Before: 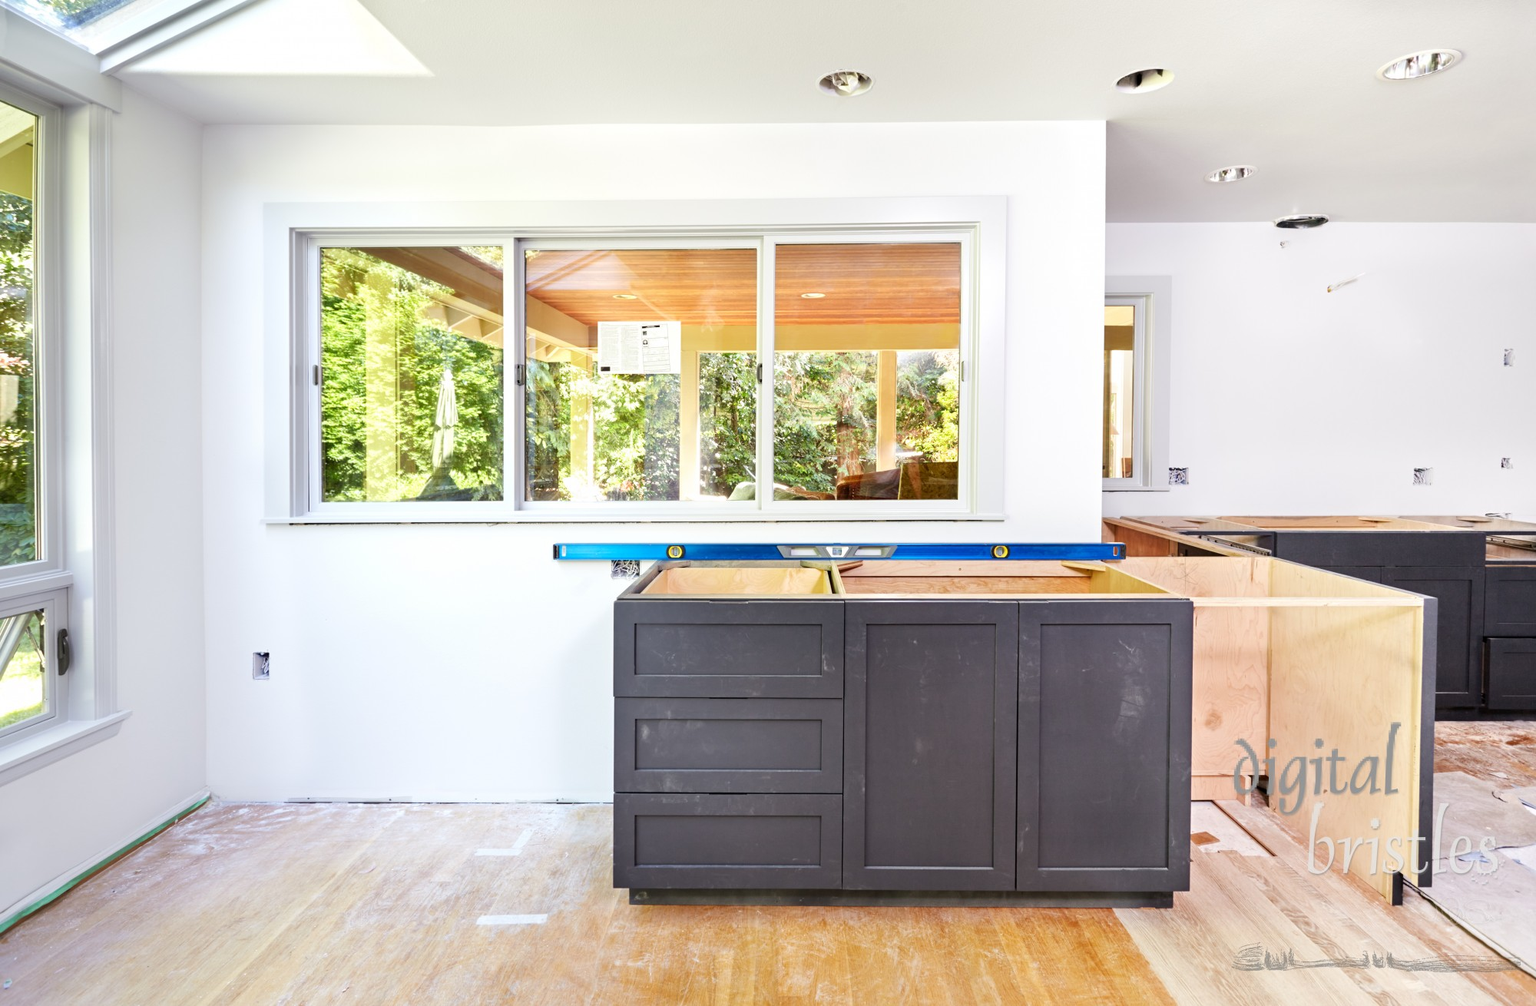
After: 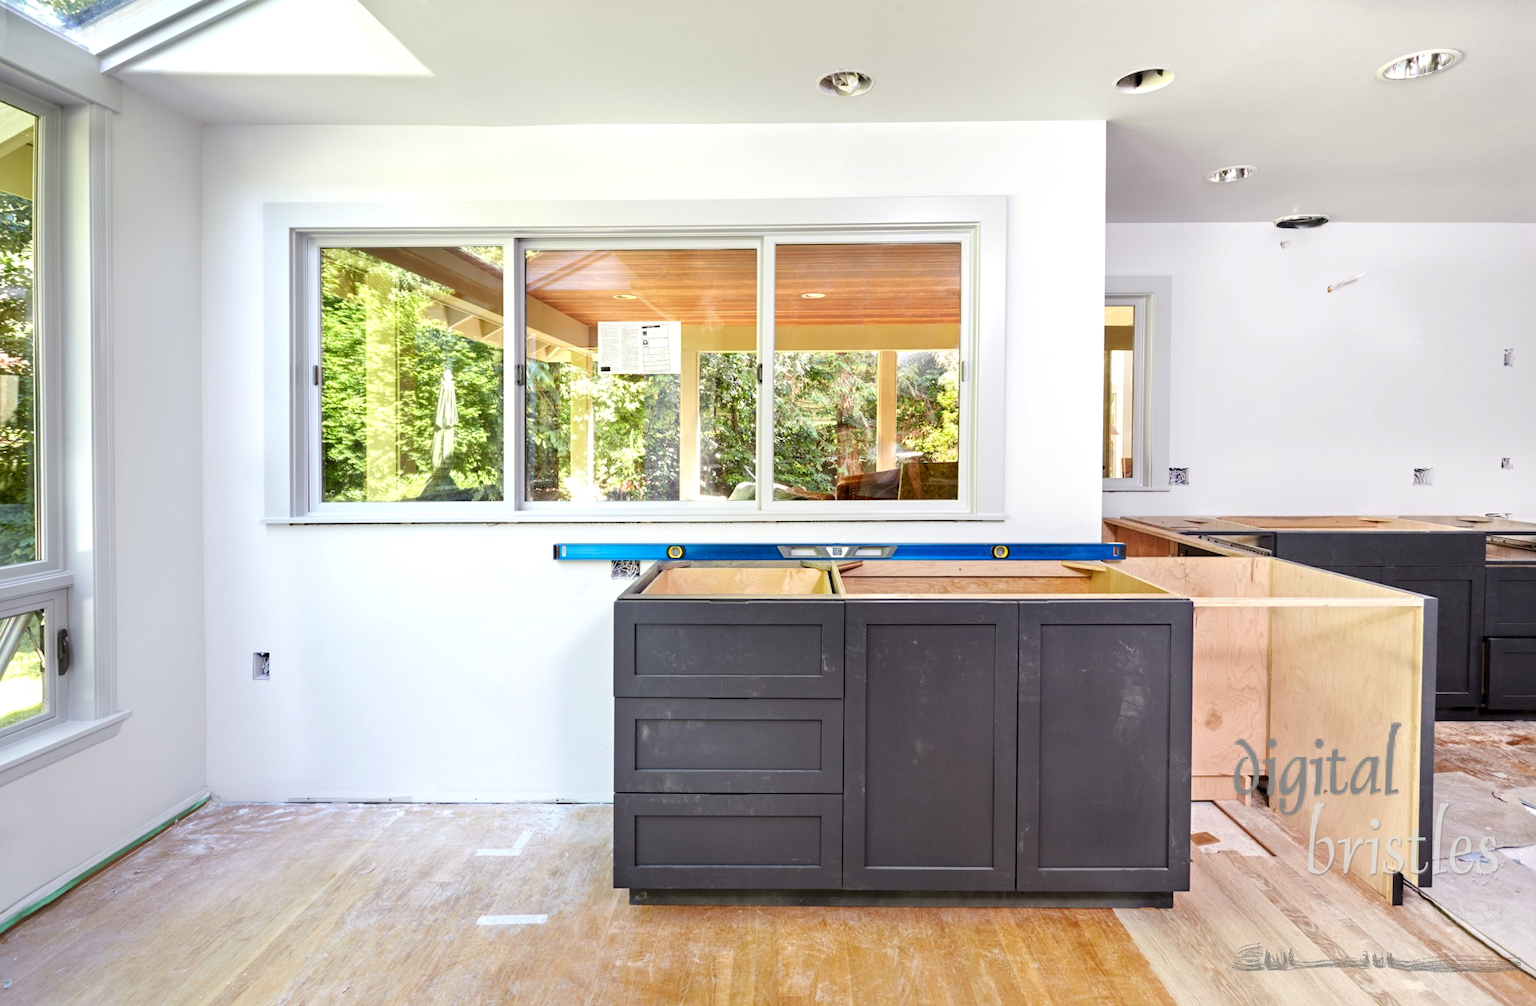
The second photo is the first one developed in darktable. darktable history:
base curve: curves: ch0 [(0, 0) (0.74, 0.67) (1, 1)], preserve colors none
local contrast: highlights 101%, shadows 101%, detail 120%, midtone range 0.2
